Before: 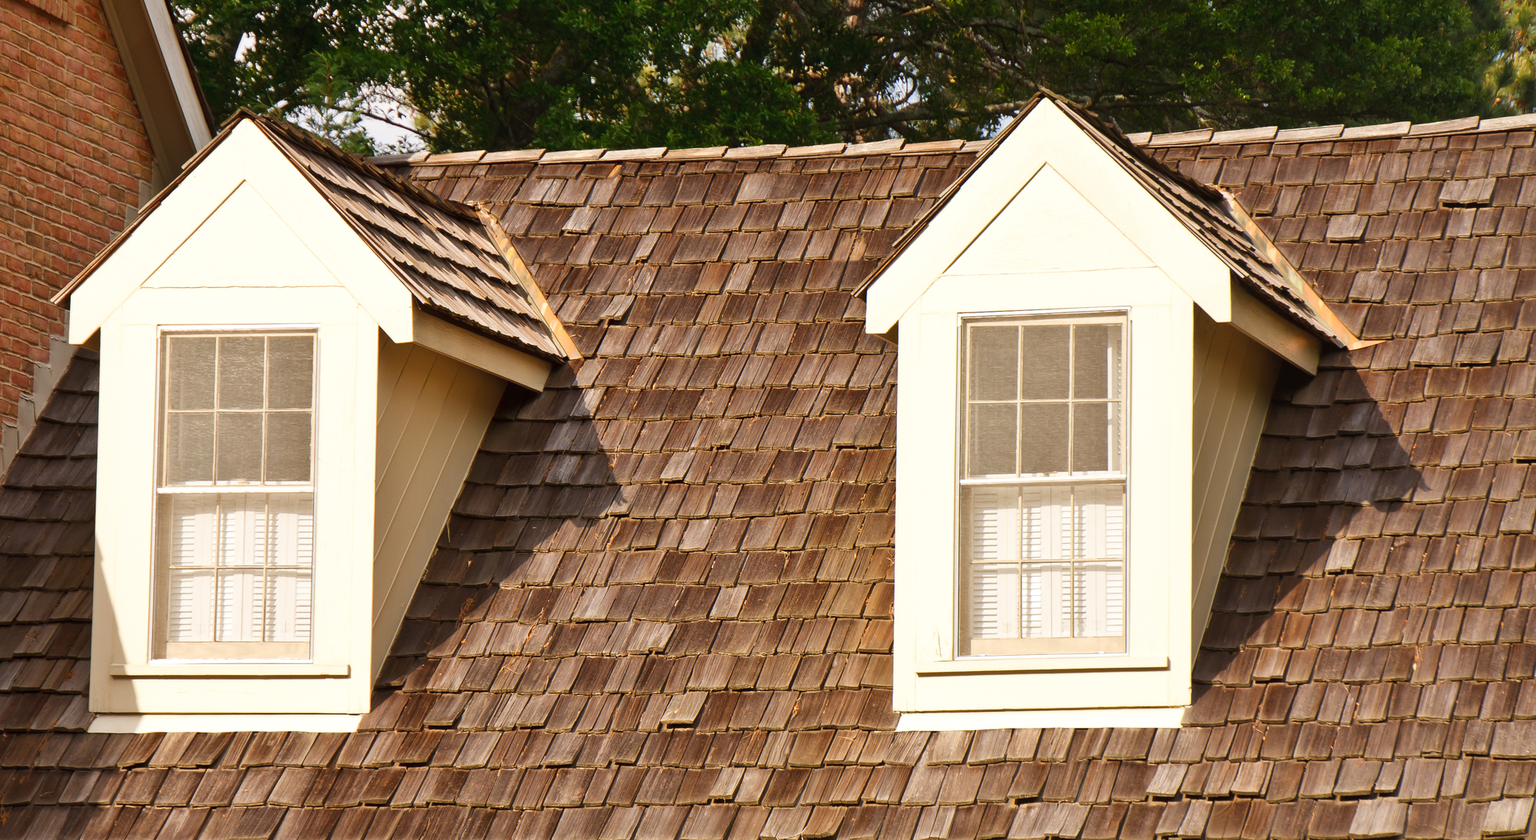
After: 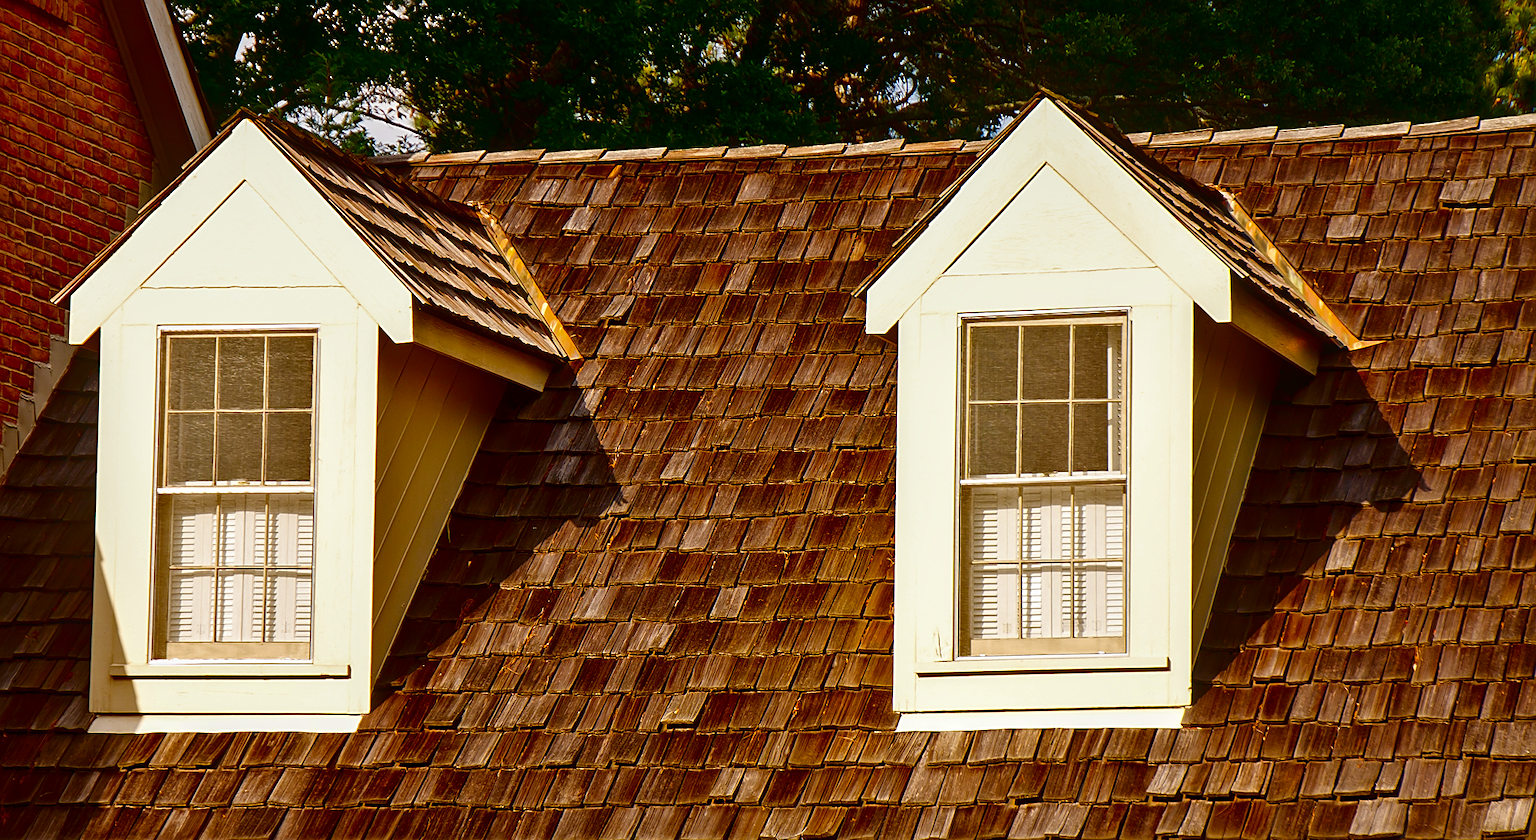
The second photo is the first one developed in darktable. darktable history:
color balance rgb: perceptual saturation grading › global saturation 25.894%, perceptual brilliance grading › mid-tones 10.53%, perceptual brilliance grading › shadows 15.089%, global vibrance 20%
sharpen: on, module defaults
contrast brightness saturation: contrast 0.086, brightness -0.582, saturation 0.171
local contrast: on, module defaults
